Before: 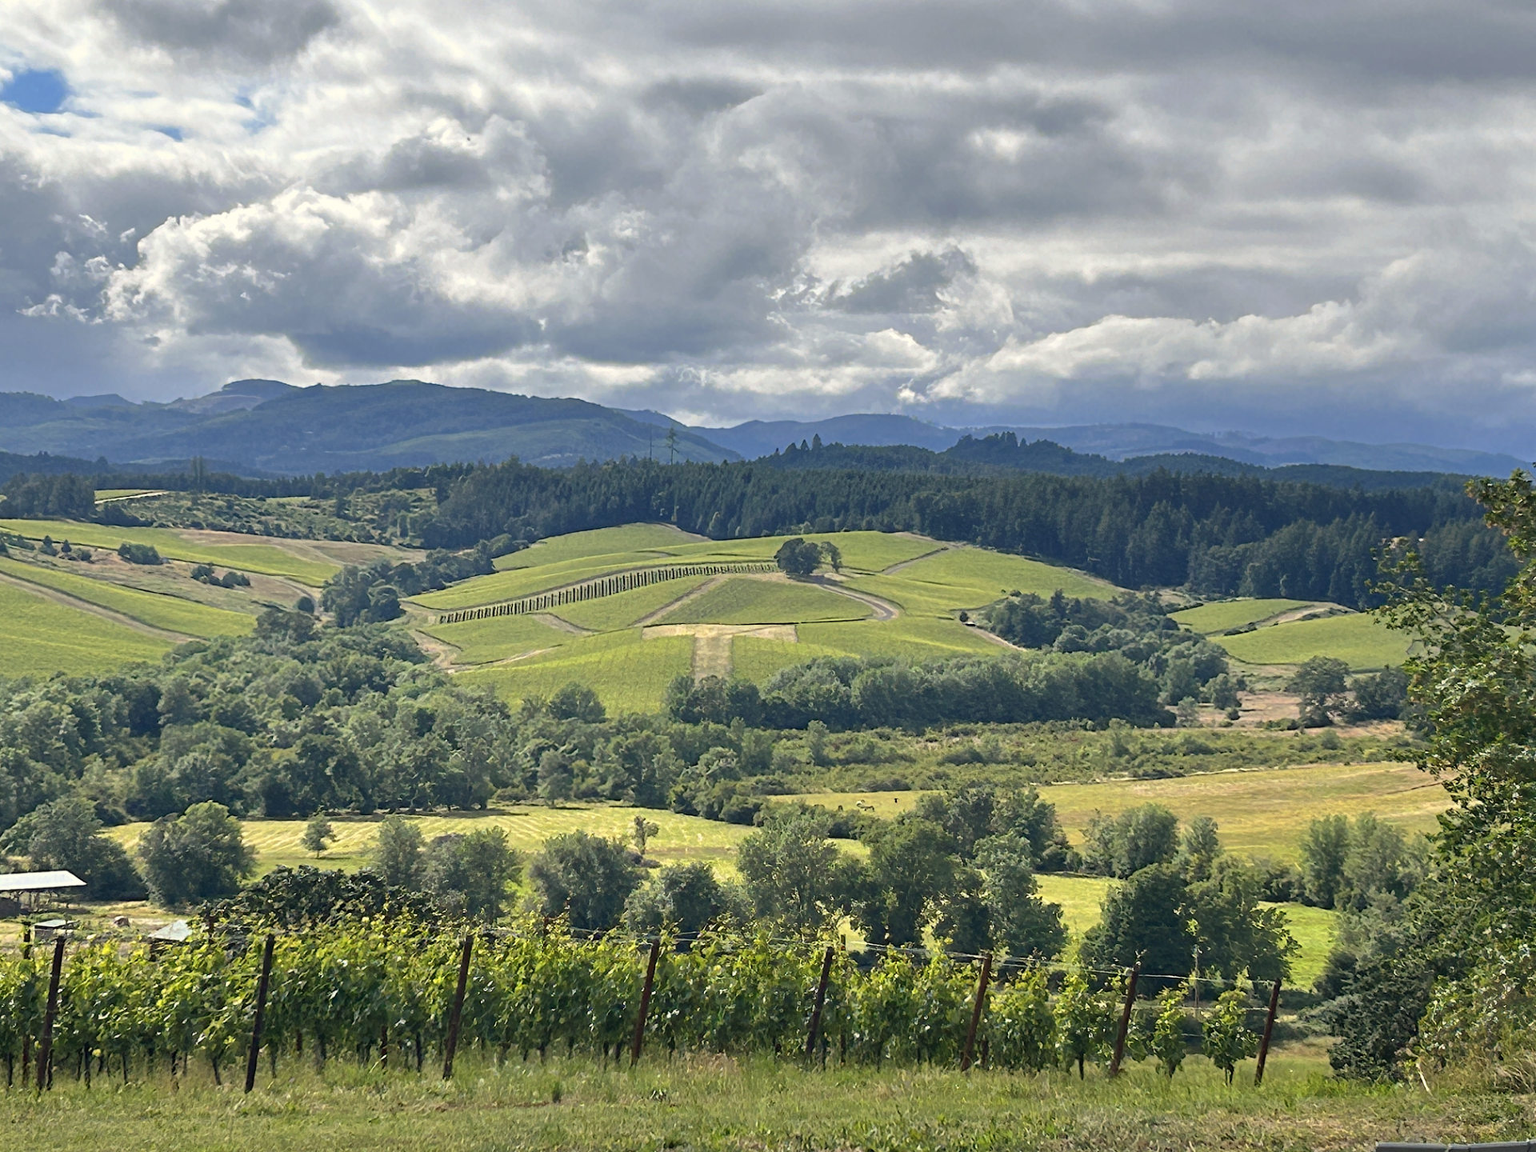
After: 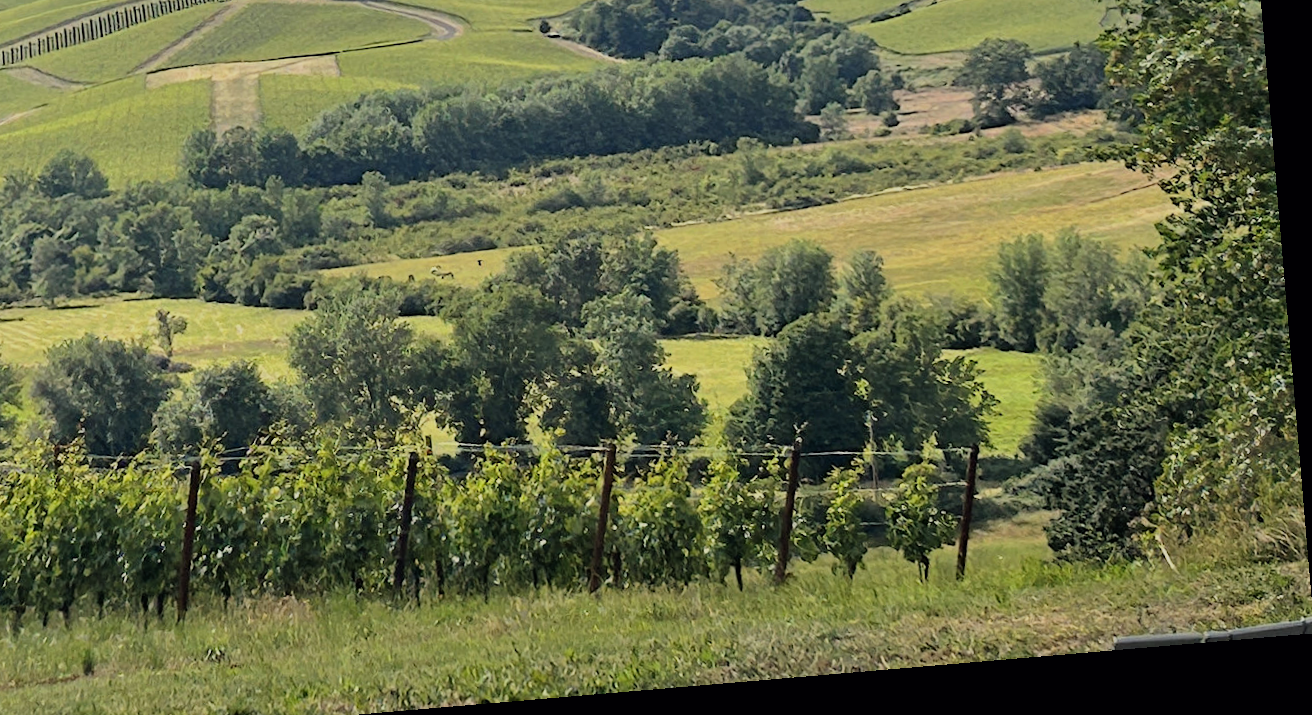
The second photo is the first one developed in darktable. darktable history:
crop and rotate: left 35.509%, top 50.238%, bottom 4.934%
rotate and perspective: rotation -4.86°, automatic cropping off
filmic rgb: black relative exposure -7.65 EV, white relative exposure 4.56 EV, hardness 3.61, color science v6 (2022)
